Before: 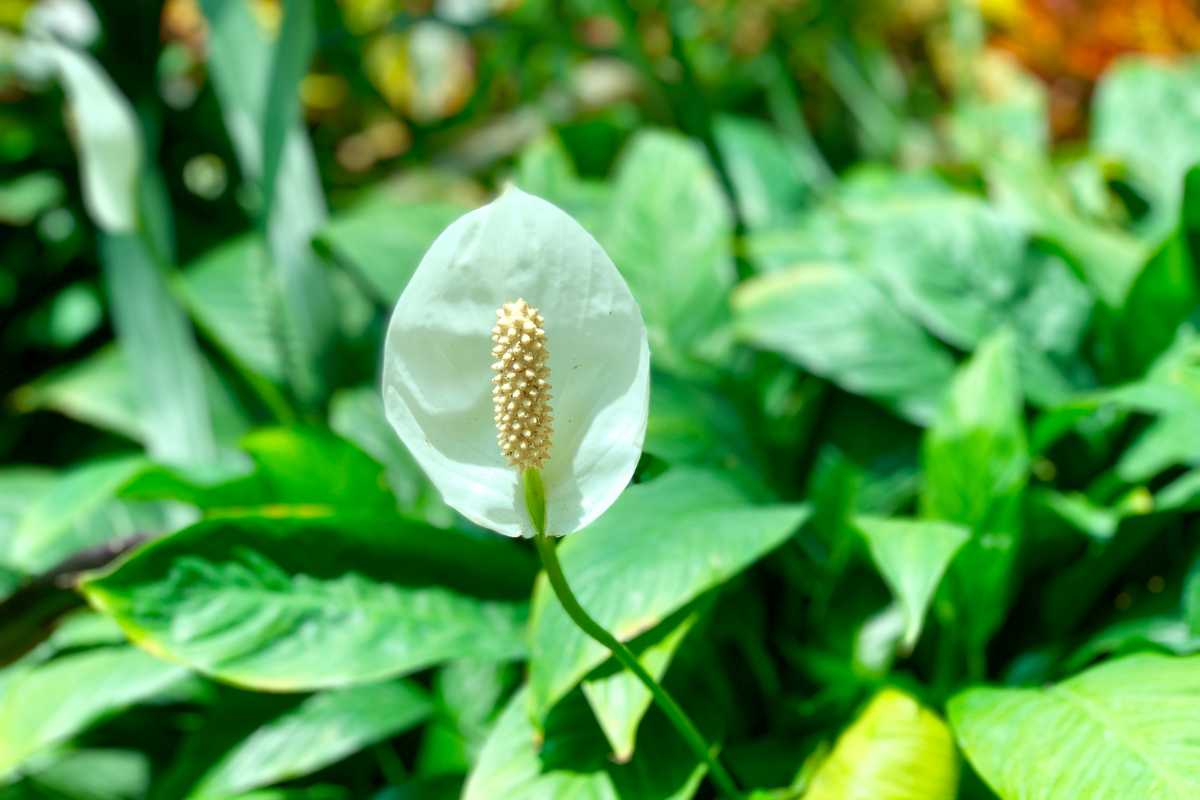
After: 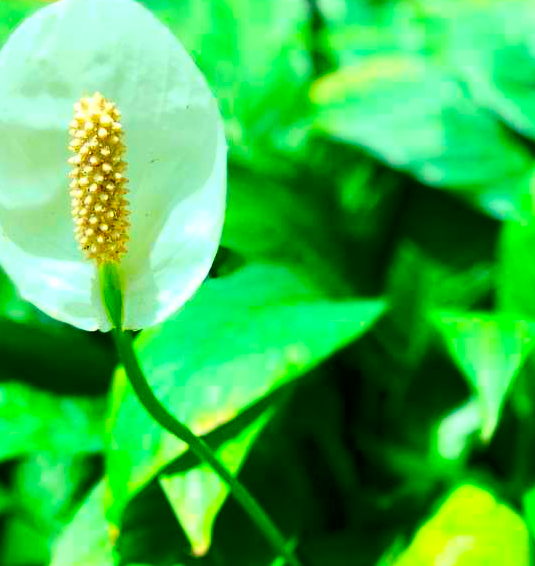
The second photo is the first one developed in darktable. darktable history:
contrast brightness saturation: contrast 0.268, brightness 0.019, saturation 0.851
crop: left 35.288%, top 25.854%, right 20.125%, bottom 3.36%
